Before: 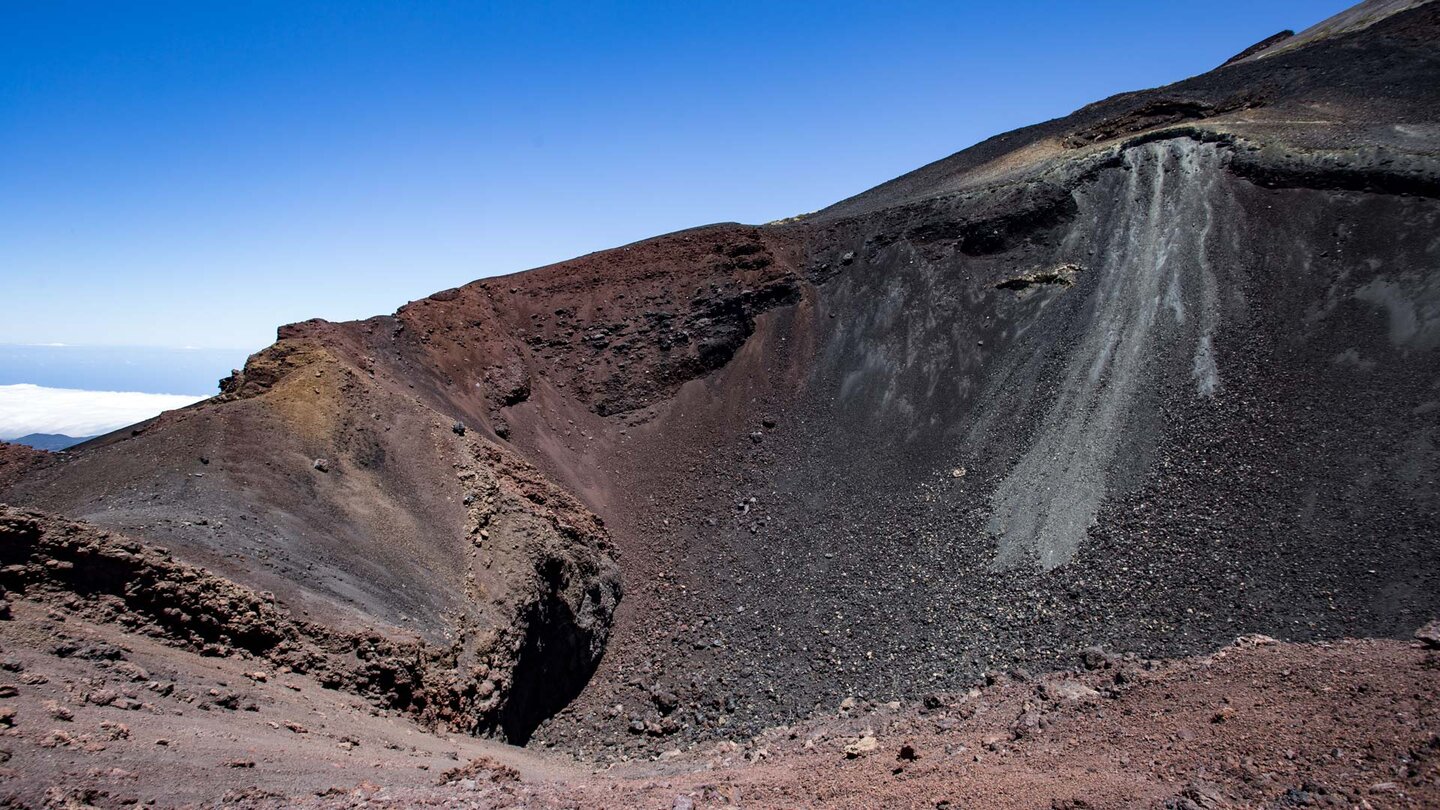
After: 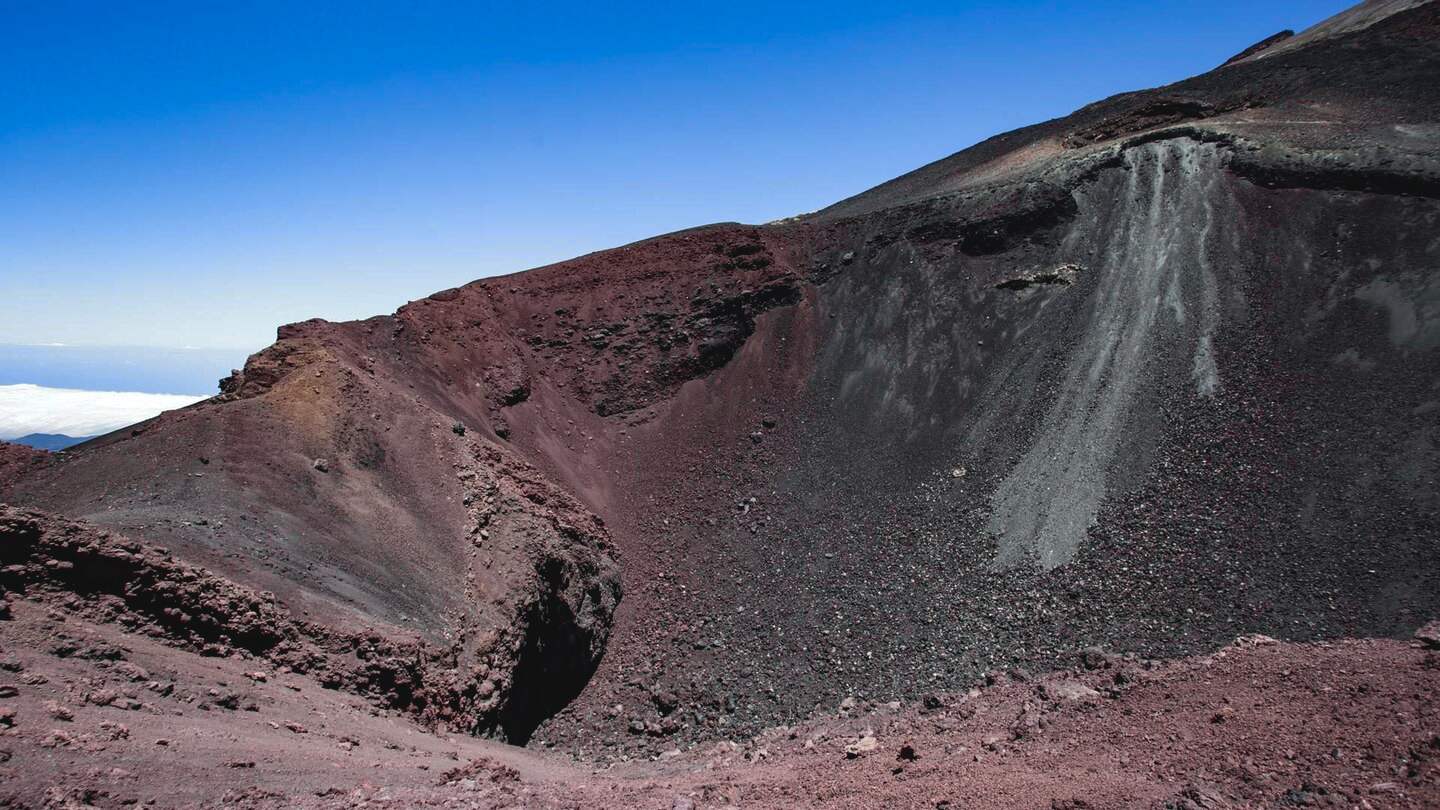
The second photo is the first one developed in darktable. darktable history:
tone curve: curves: ch0 [(0, 0.046) (0.04, 0.074) (0.883, 0.858) (1, 1)]; ch1 [(0, 0) (0.146, 0.159) (0.338, 0.365) (0.417, 0.455) (0.489, 0.486) (0.504, 0.502) (0.529, 0.537) (0.563, 0.567) (1, 1)]; ch2 [(0, 0) (0.307, 0.298) (0.388, 0.375) (0.443, 0.456) (0.485, 0.492) (0.544, 0.525) (1, 1)], color space Lab, independent channels, preserve colors none
